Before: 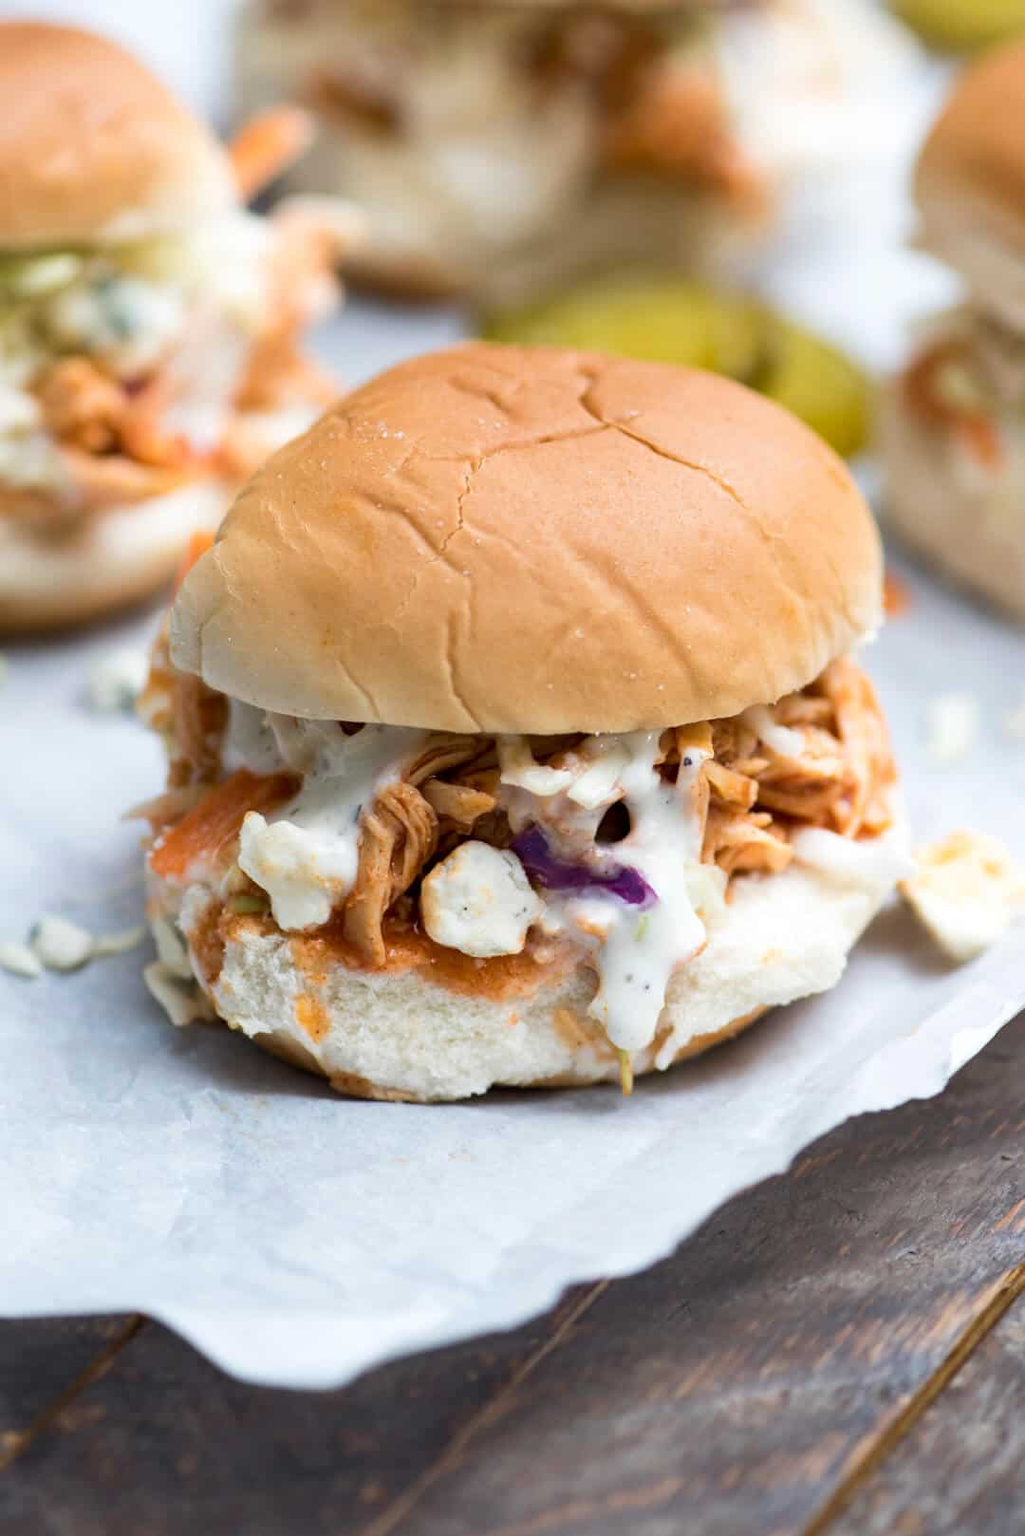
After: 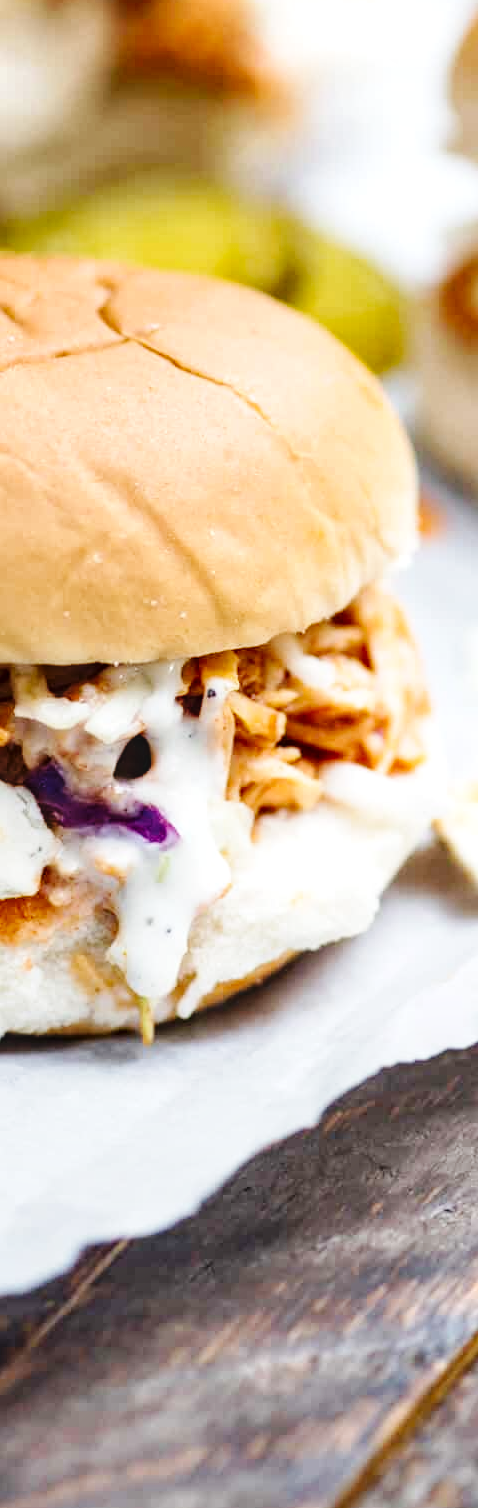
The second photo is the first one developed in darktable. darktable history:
crop: left 47.558%, top 6.788%, right 8.101%
local contrast: detail 130%
base curve: curves: ch0 [(0, 0) (0.036, 0.025) (0.121, 0.166) (0.206, 0.329) (0.605, 0.79) (1, 1)], preserve colors none
